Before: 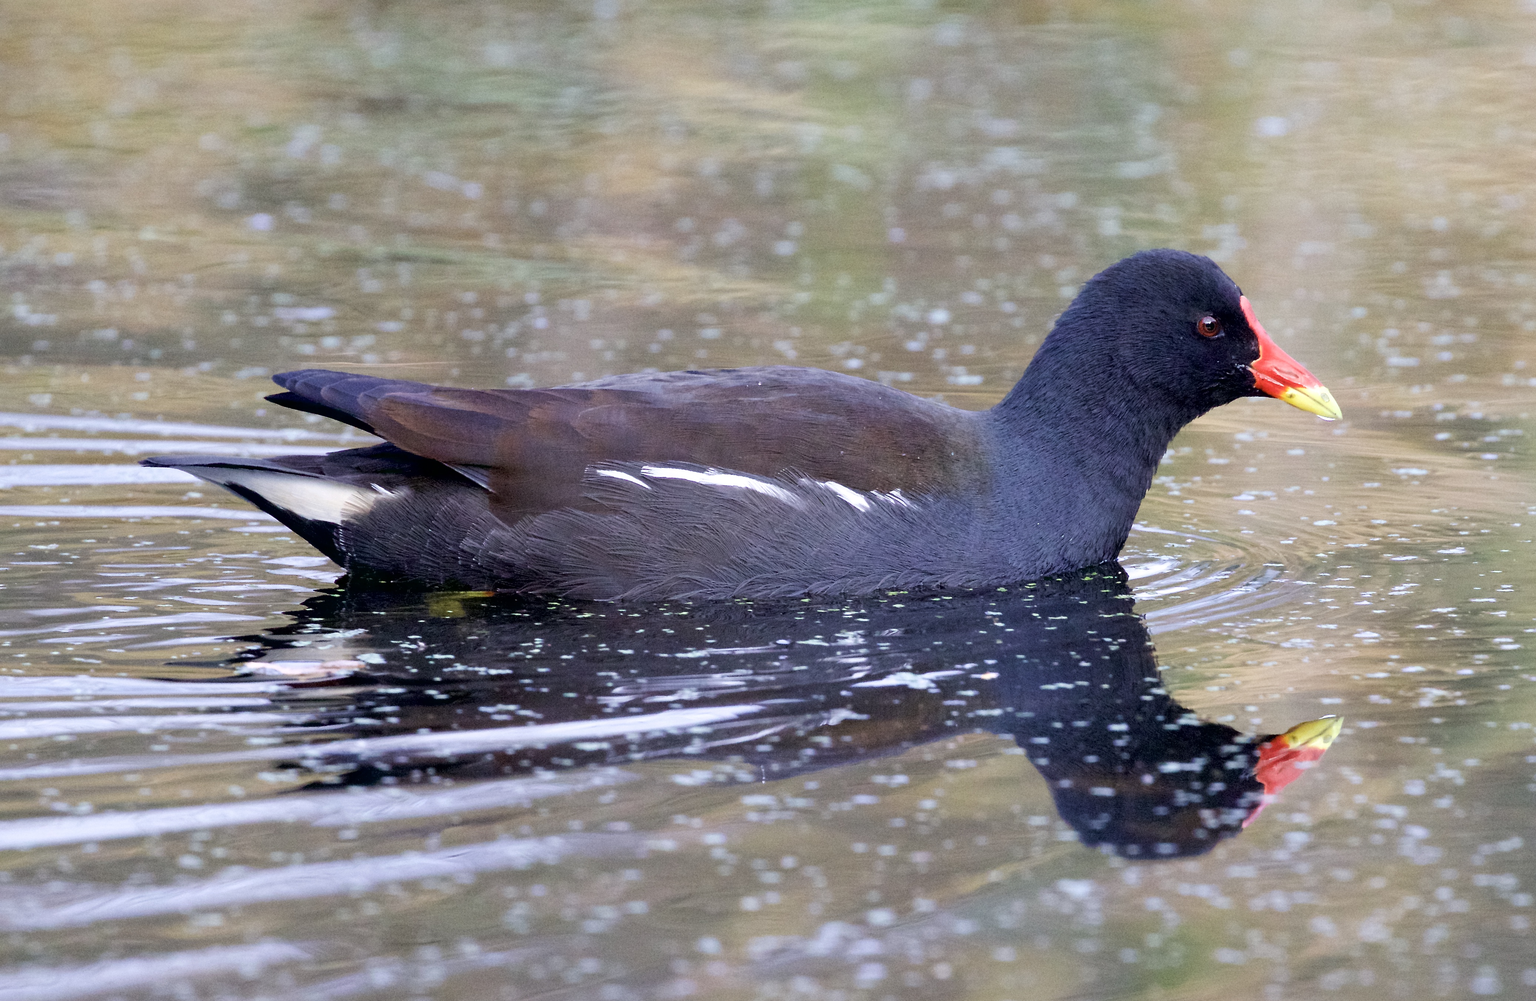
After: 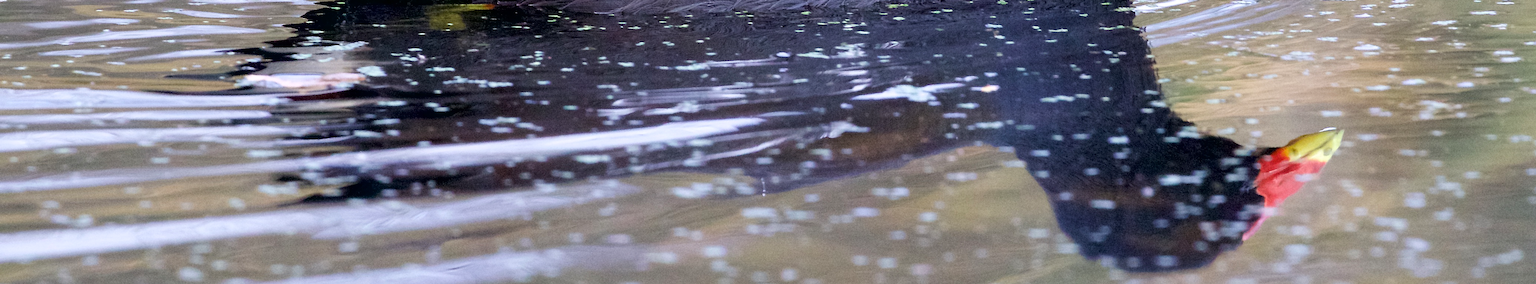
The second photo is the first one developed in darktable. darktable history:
crop and rotate: top 58.724%, bottom 12.882%
